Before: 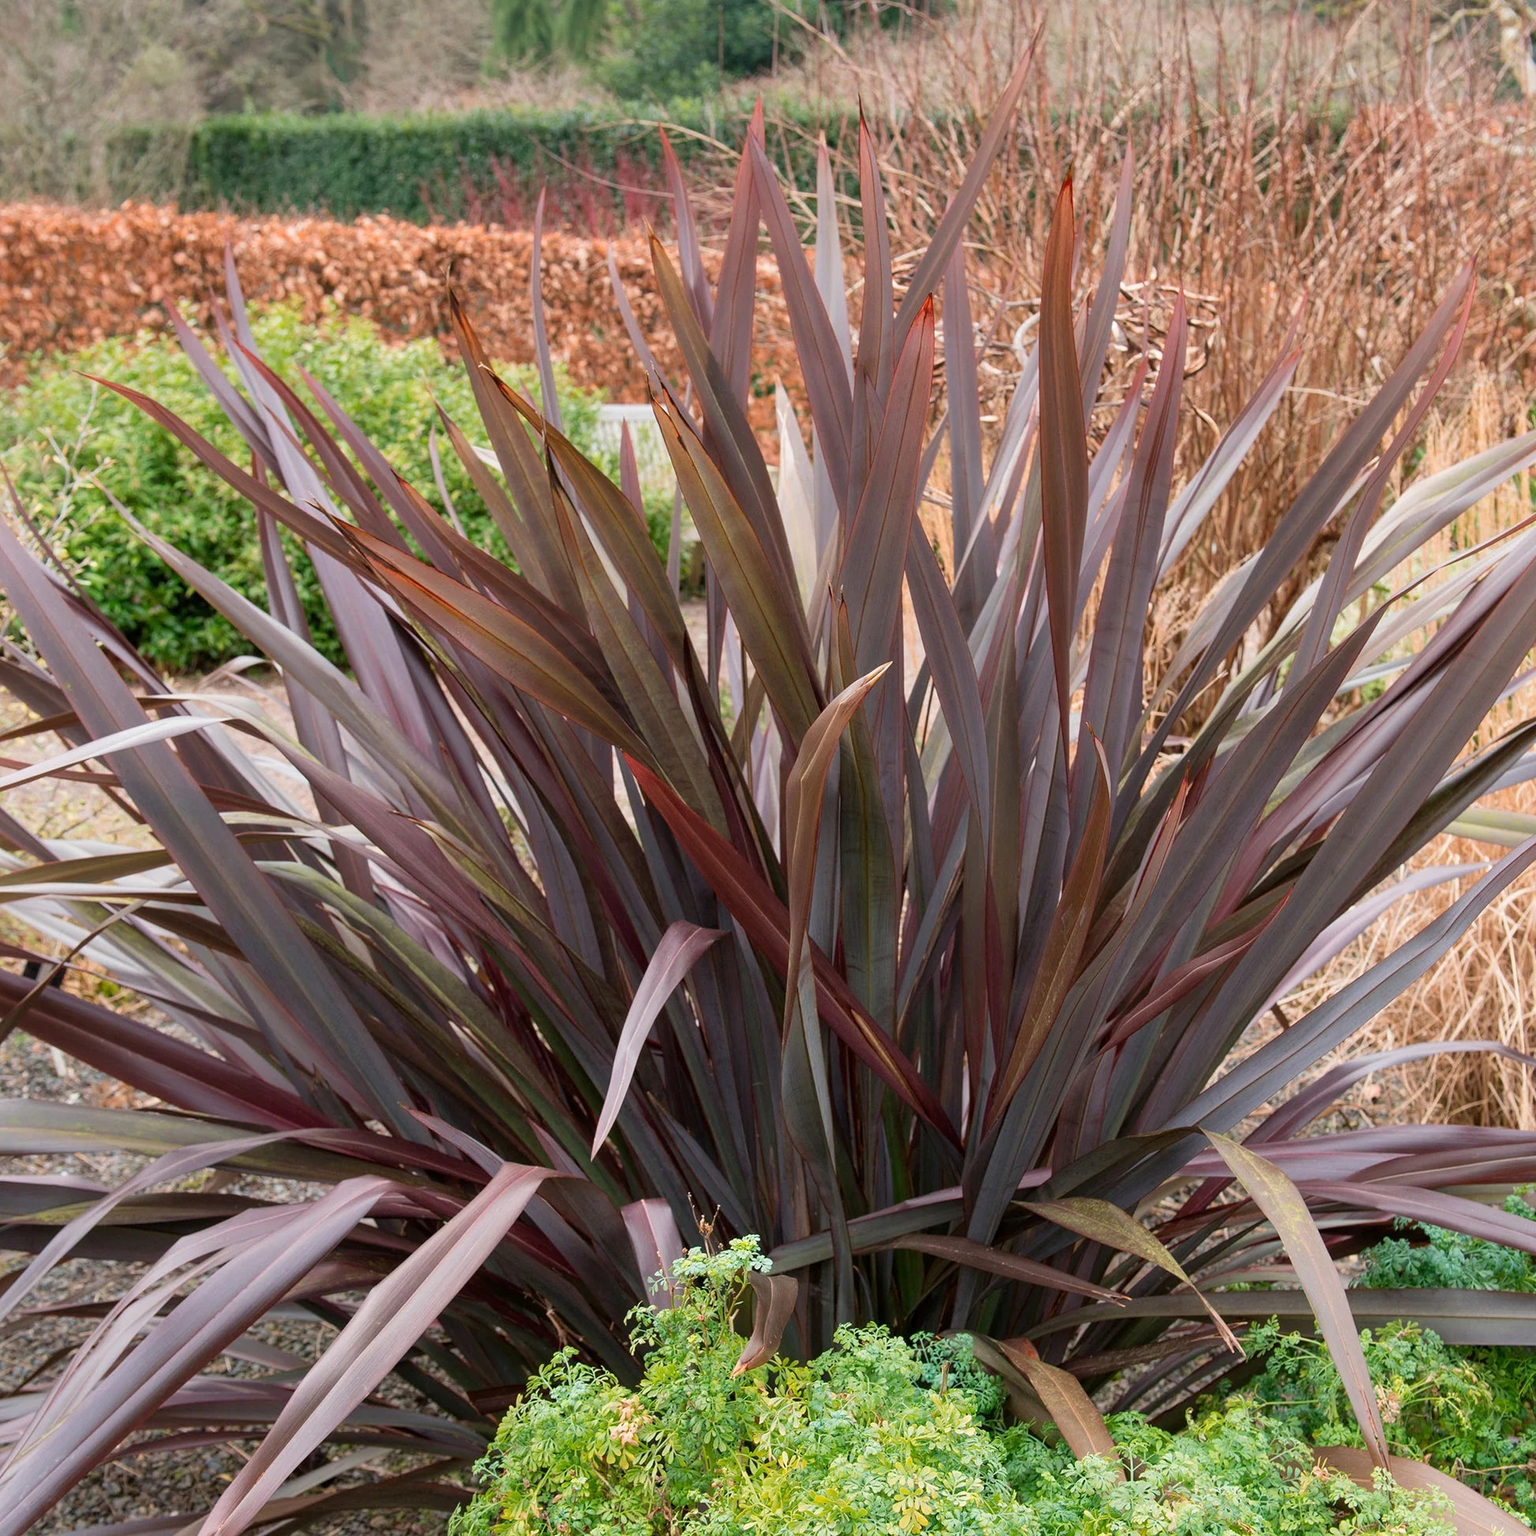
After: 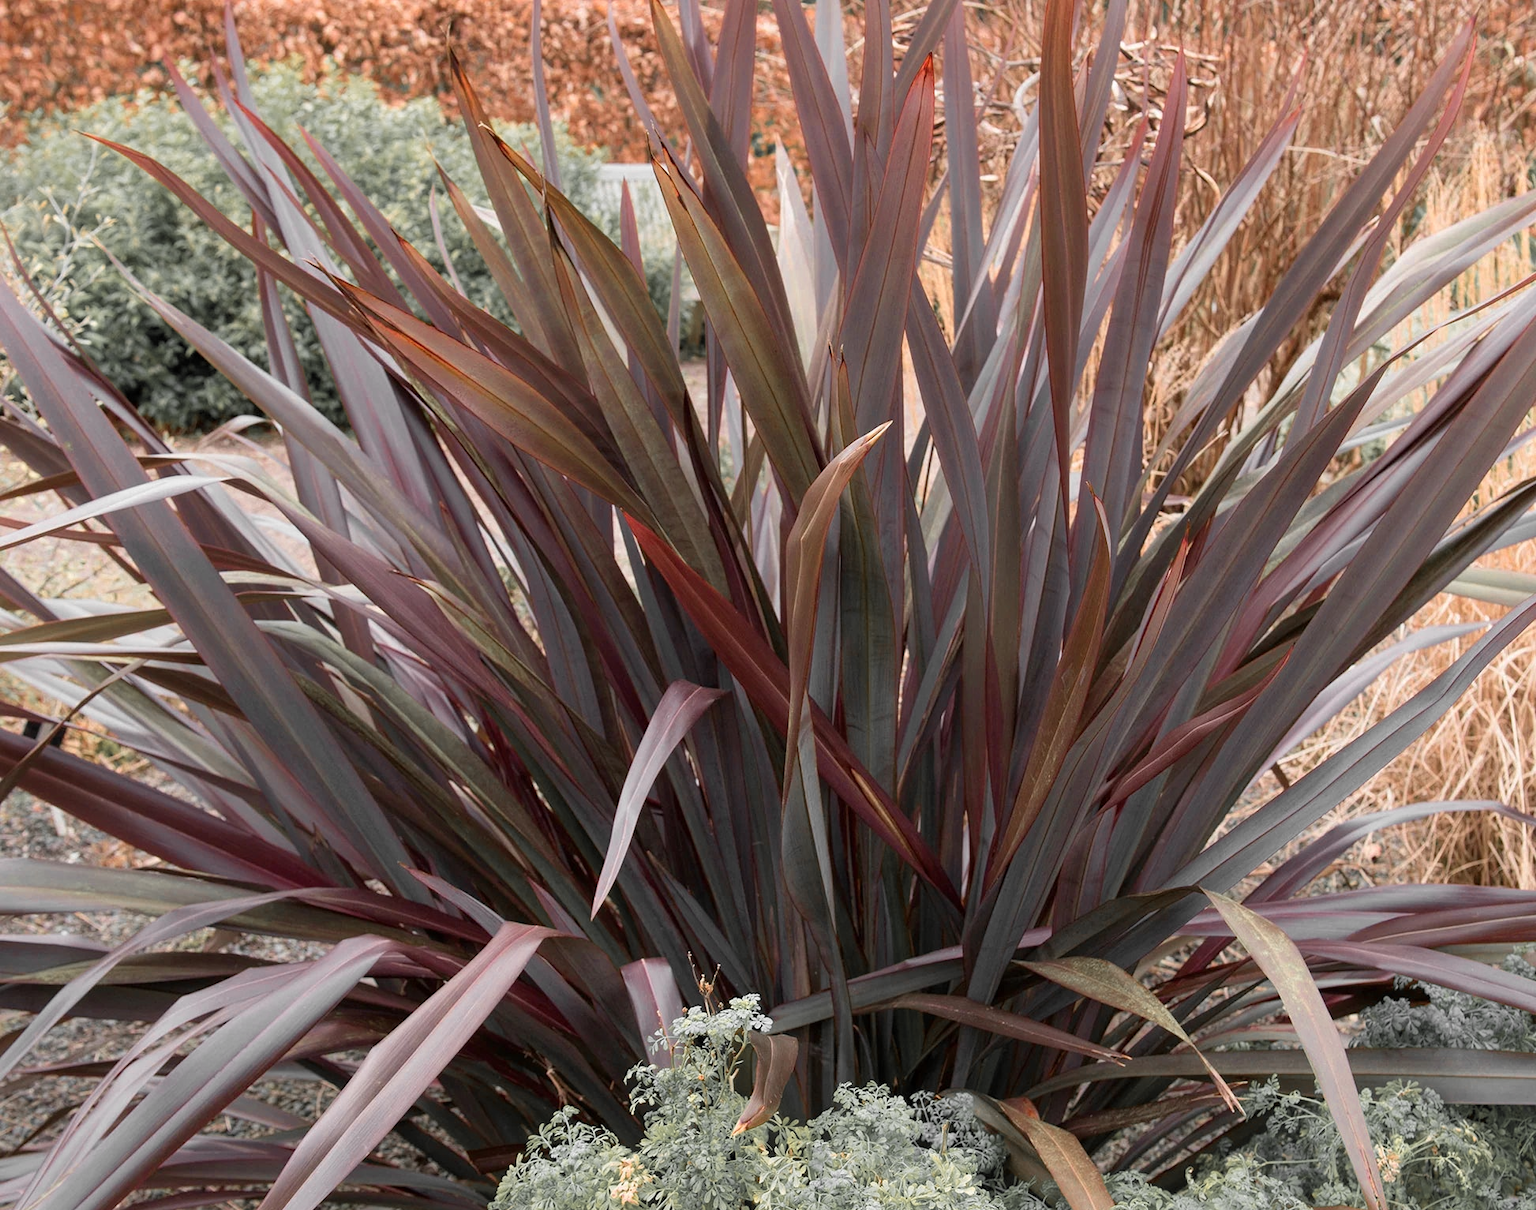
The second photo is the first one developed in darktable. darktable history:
crop and rotate: top 15.724%, bottom 5.426%
color zones: curves: ch0 [(0, 0.447) (0.184, 0.543) (0.323, 0.476) (0.429, 0.445) (0.571, 0.443) (0.714, 0.451) (0.857, 0.452) (1, 0.447)]; ch1 [(0, 0.464) (0.176, 0.46) (0.287, 0.177) (0.429, 0.002) (0.571, 0) (0.714, 0) (0.857, 0) (1, 0.464)]
